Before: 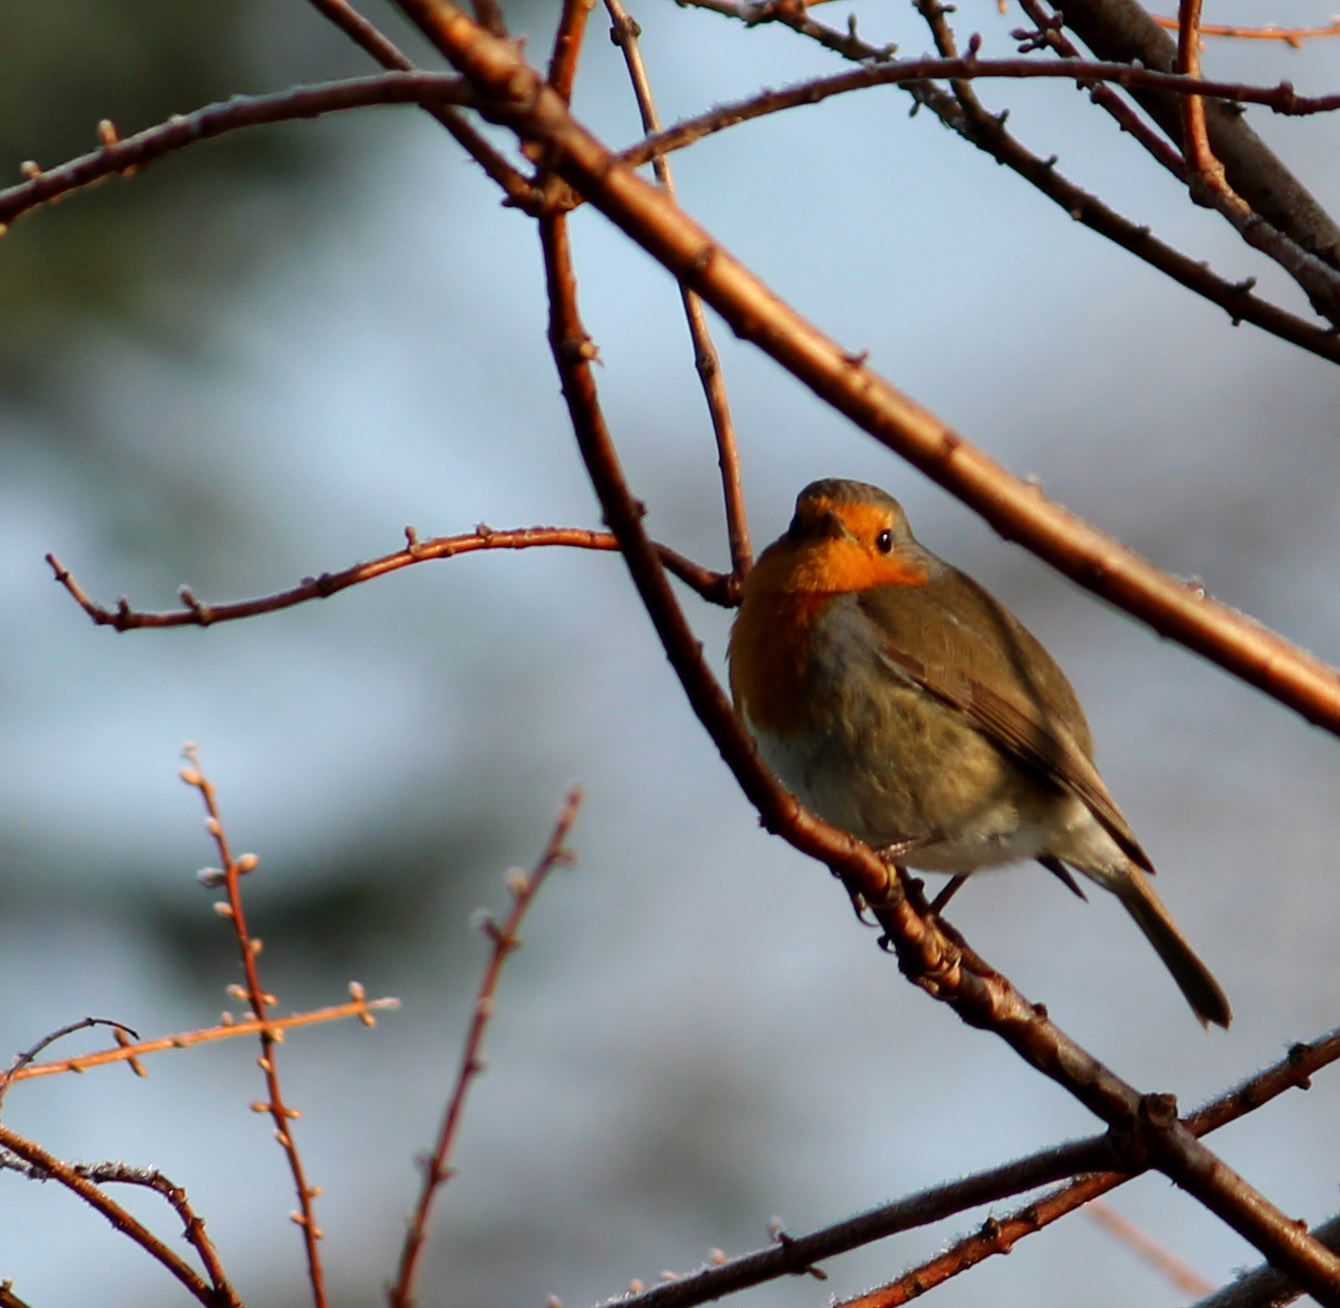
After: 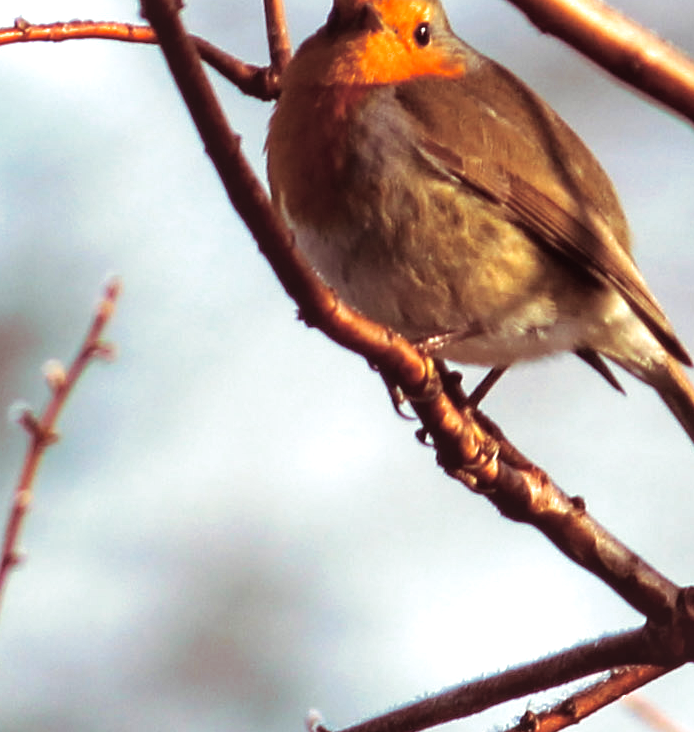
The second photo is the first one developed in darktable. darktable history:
split-toning: on, module defaults
exposure: exposure 1.137 EV, compensate highlight preservation false
local contrast: detail 110%
crop: left 34.479%, top 38.822%, right 13.718%, bottom 5.172%
